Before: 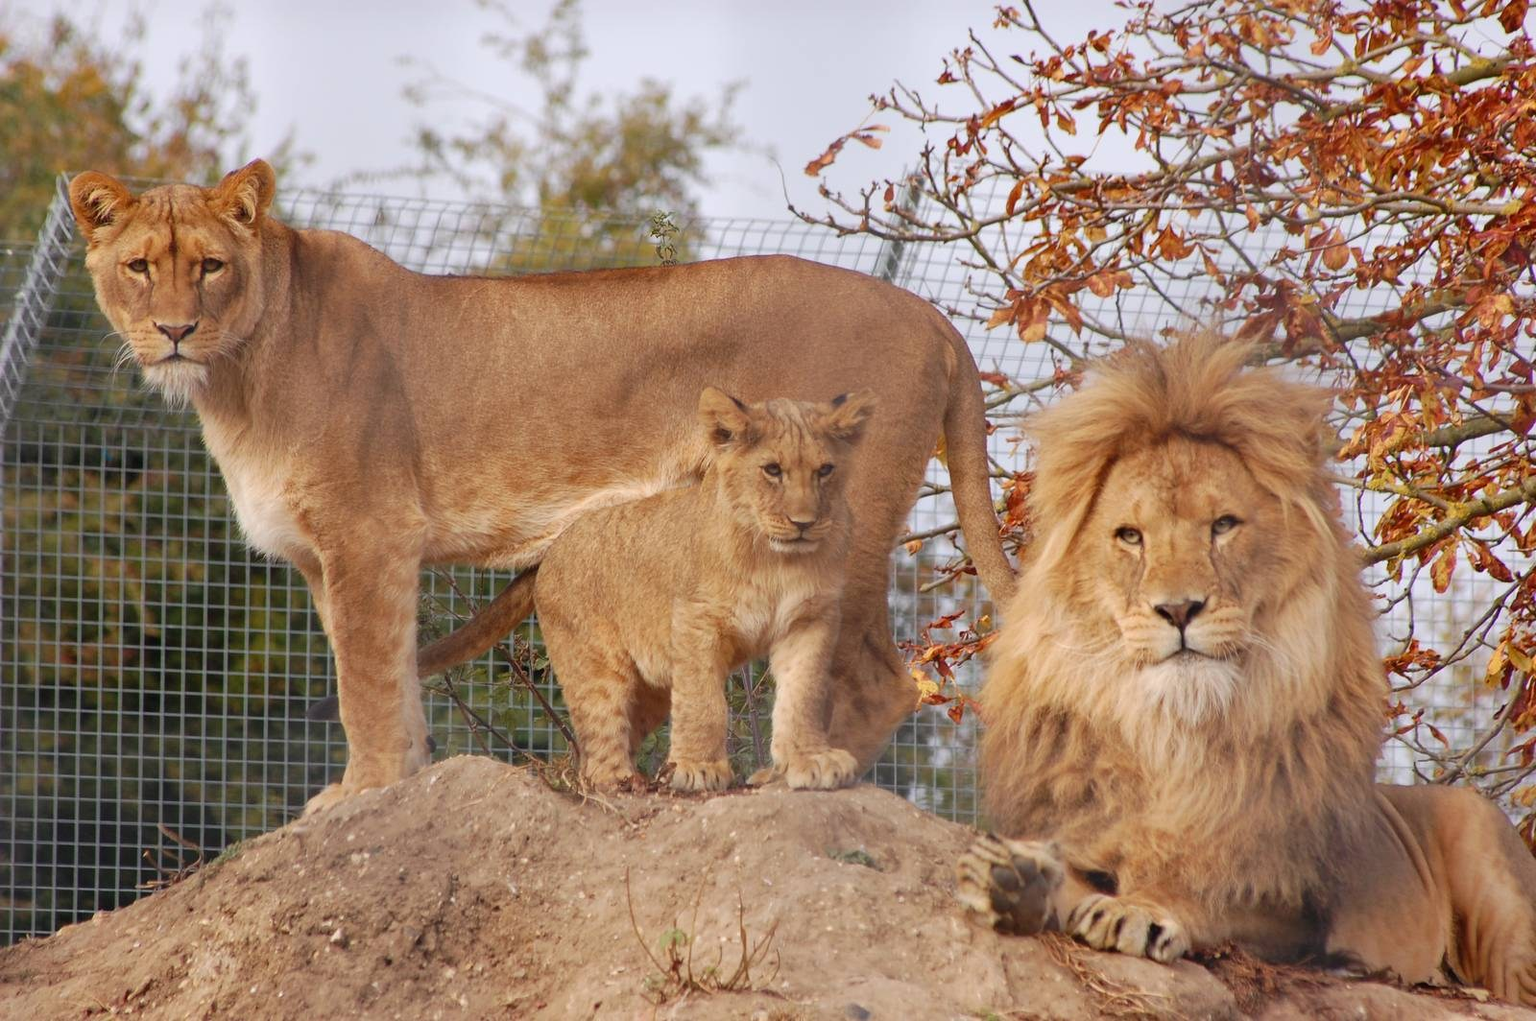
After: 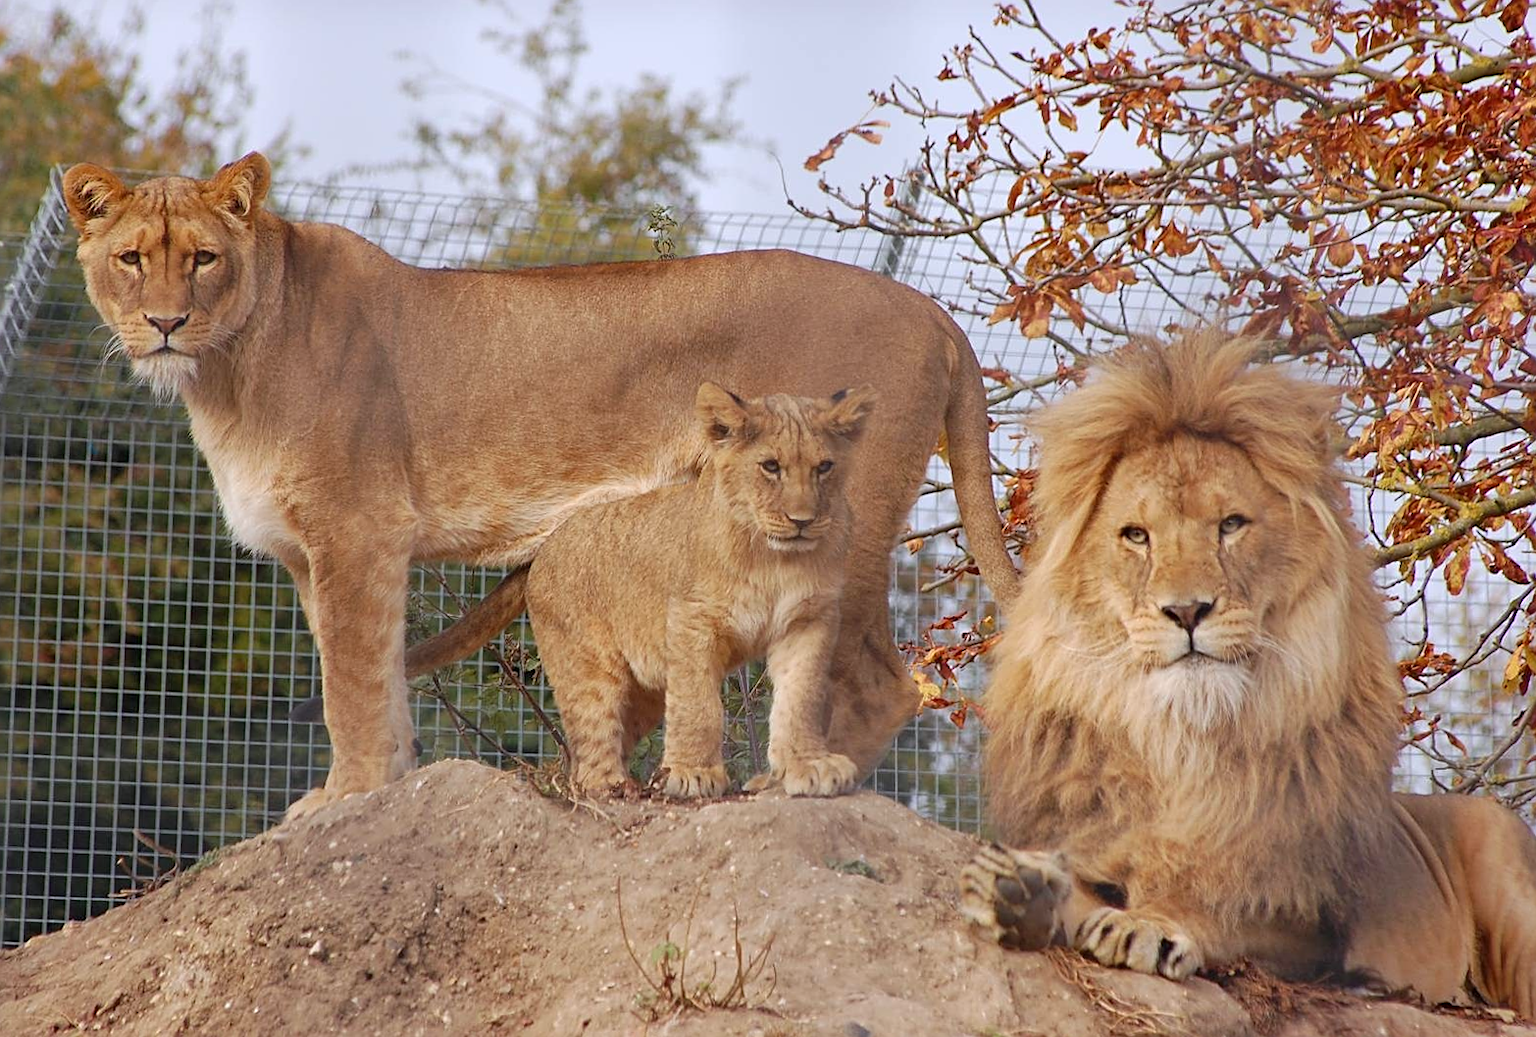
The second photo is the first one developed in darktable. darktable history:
rotate and perspective: rotation 0.226°, lens shift (vertical) -0.042, crop left 0.023, crop right 0.982, crop top 0.006, crop bottom 0.994
white balance: red 0.976, blue 1.04
sharpen: on, module defaults
